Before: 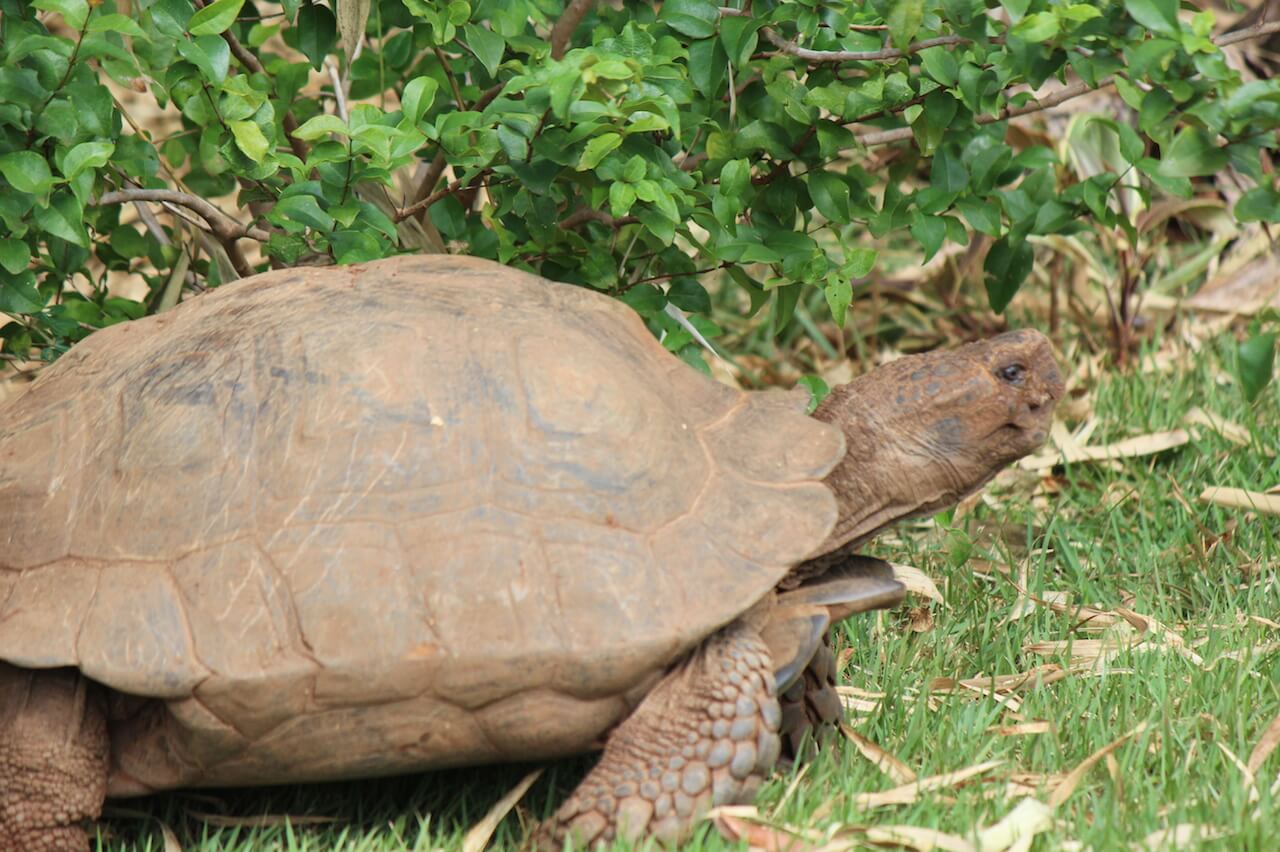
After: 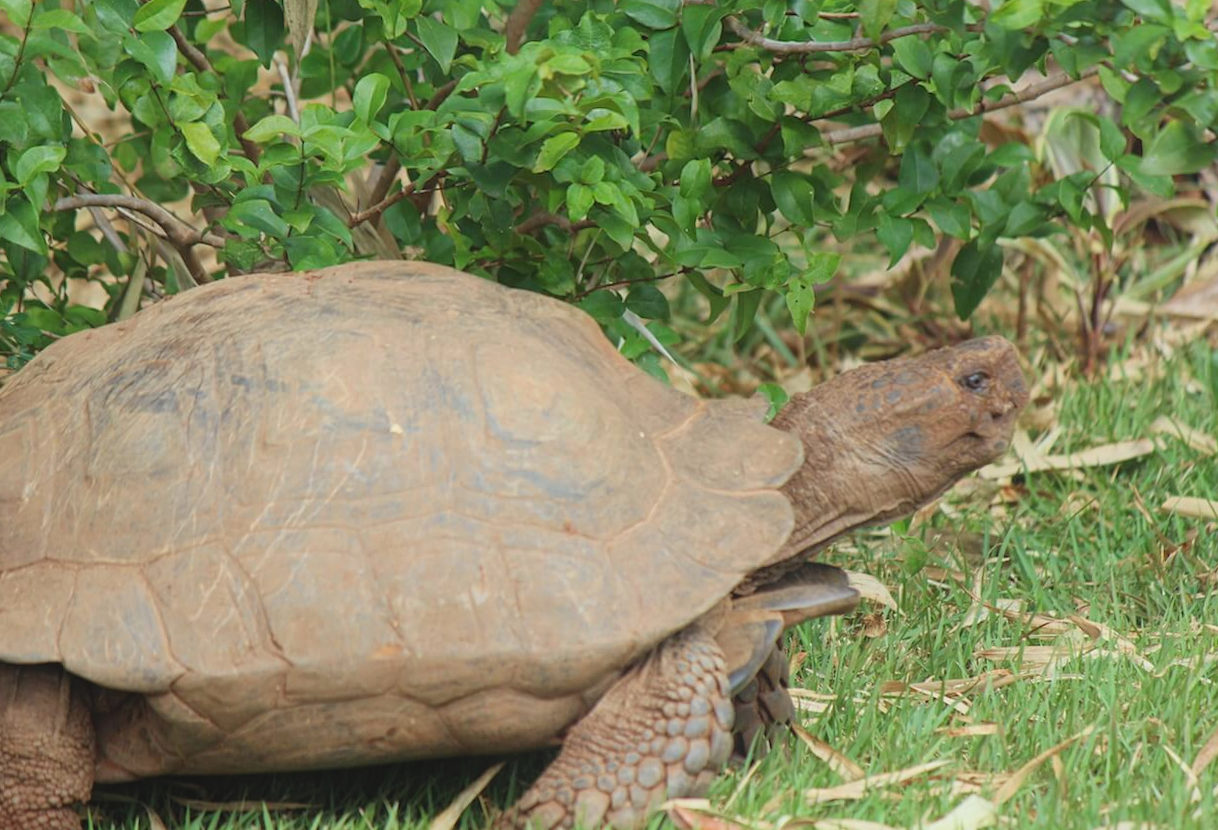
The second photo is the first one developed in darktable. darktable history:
contrast equalizer: y [[0.439, 0.44, 0.442, 0.457, 0.493, 0.498], [0.5 ×6], [0.5 ×6], [0 ×6], [0 ×6]]
rotate and perspective: rotation 0.074°, lens shift (vertical) 0.096, lens shift (horizontal) -0.041, crop left 0.043, crop right 0.952, crop top 0.024, crop bottom 0.979
white balance: red 0.978, blue 0.999
